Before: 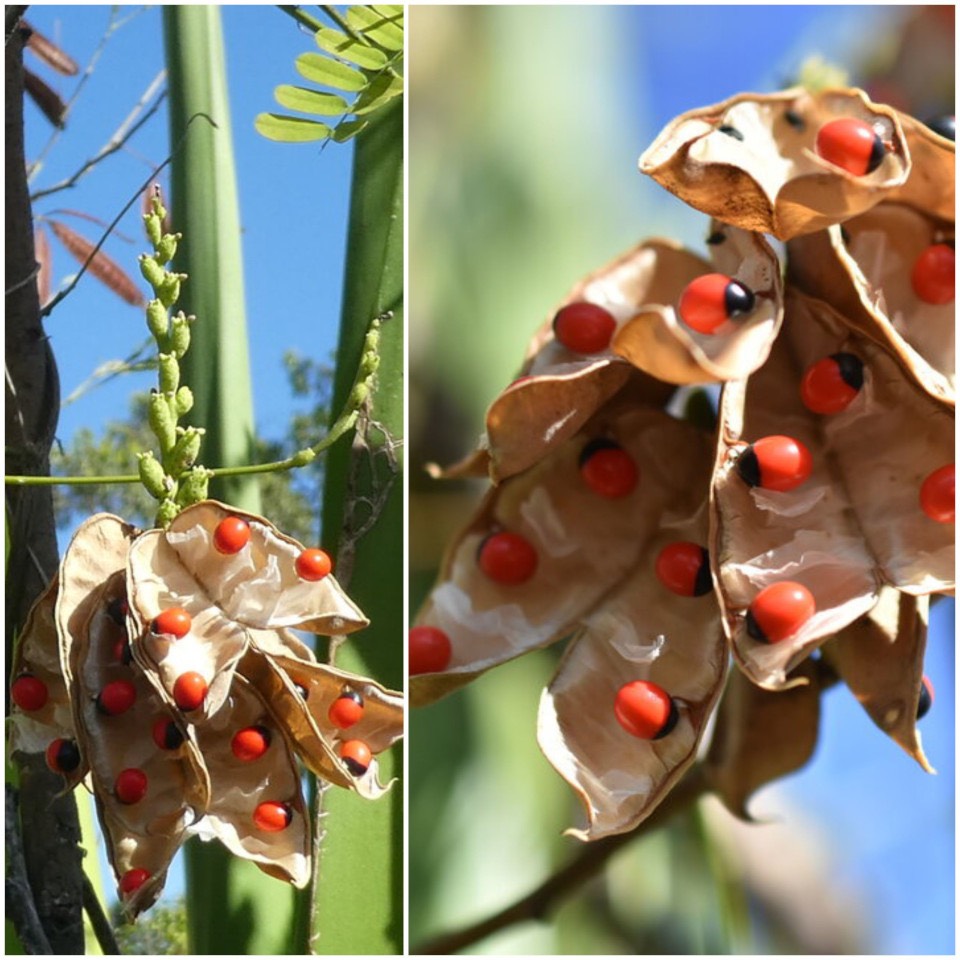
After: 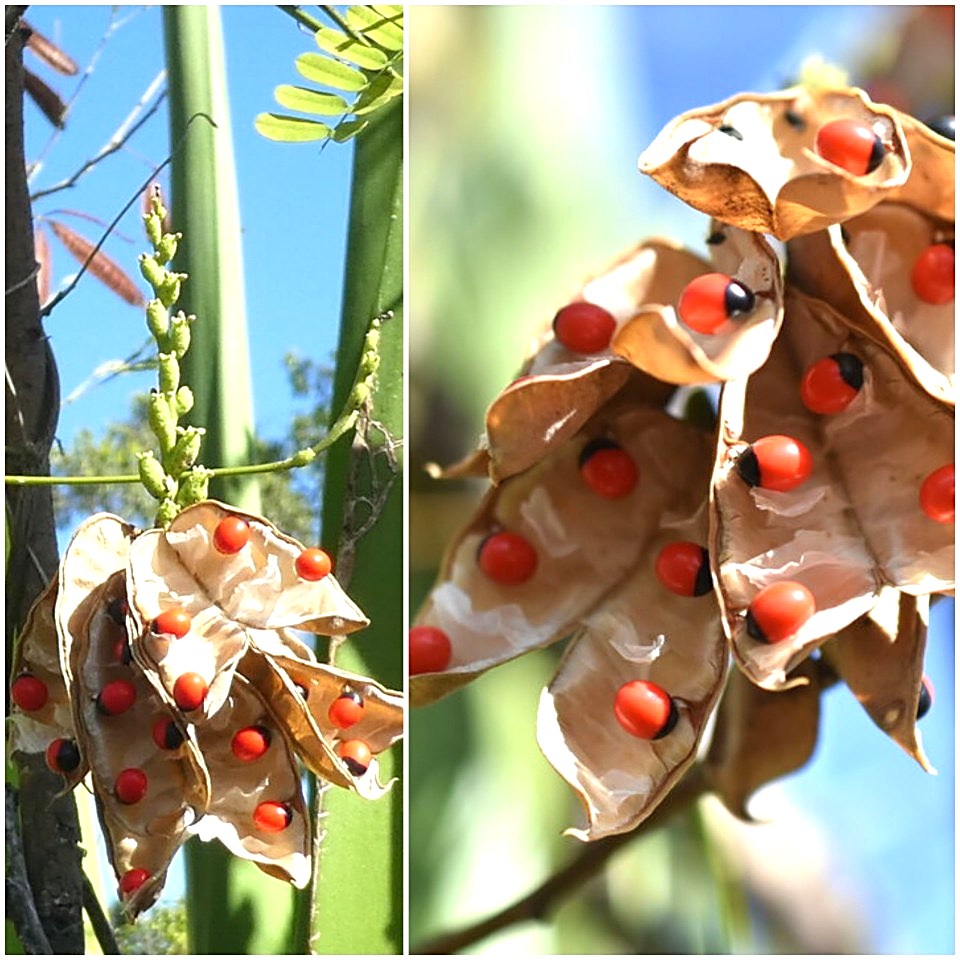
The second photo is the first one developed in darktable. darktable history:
sharpen: on, module defaults
exposure: black level correction 0, exposure 0.697 EV, compensate highlight preservation false
